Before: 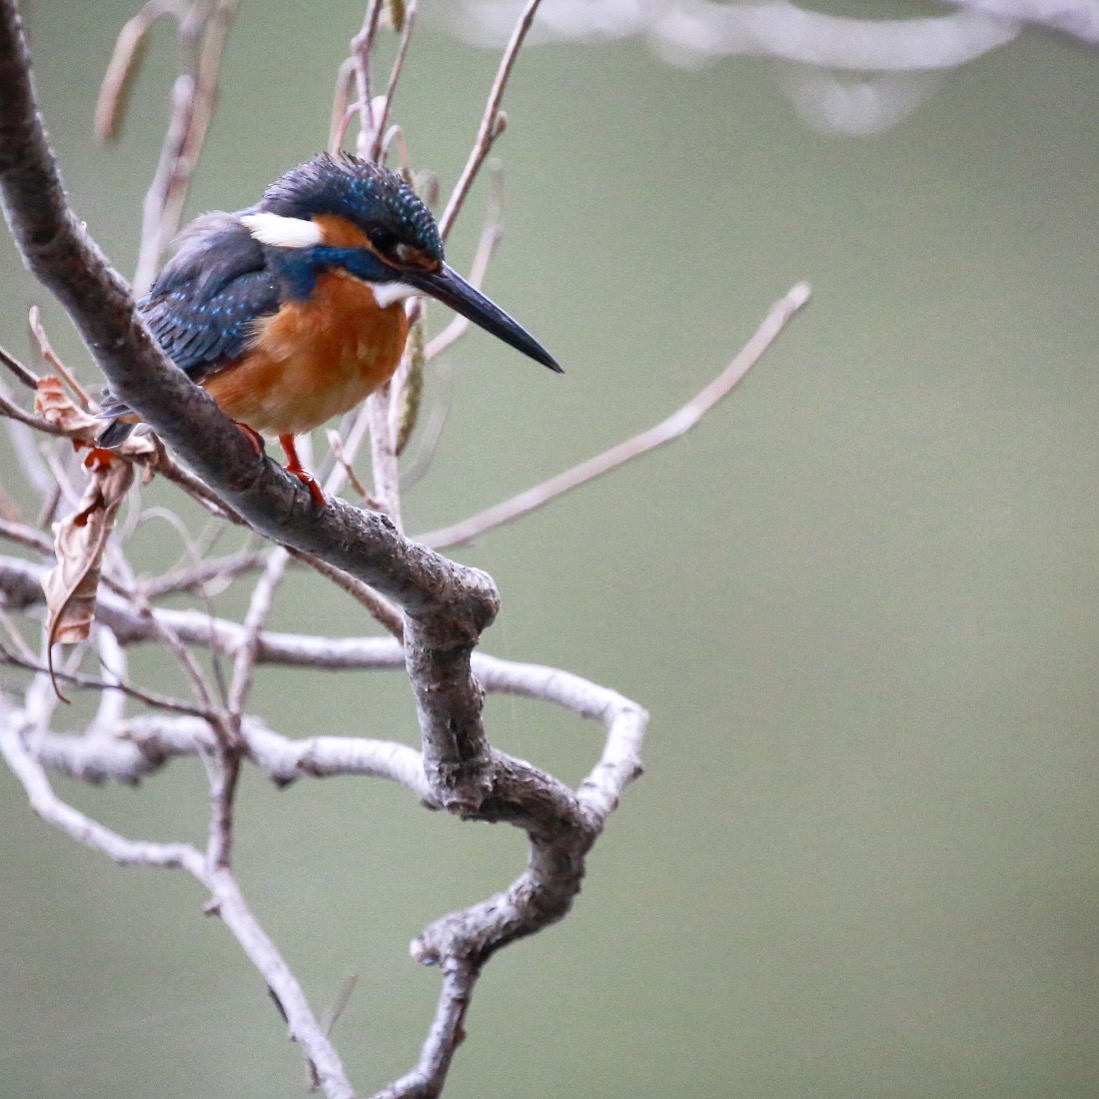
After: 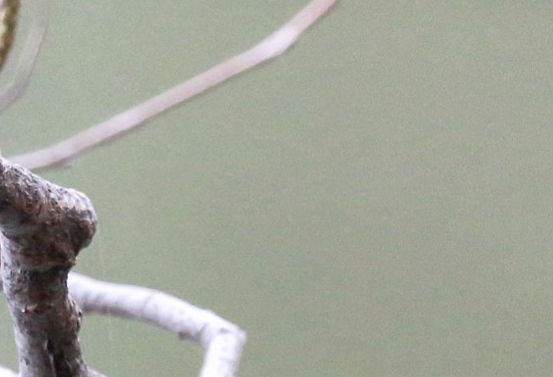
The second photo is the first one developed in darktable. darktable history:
crop: left 36.694%, top 34.538%, right 12.941%, bottom 31.082%
